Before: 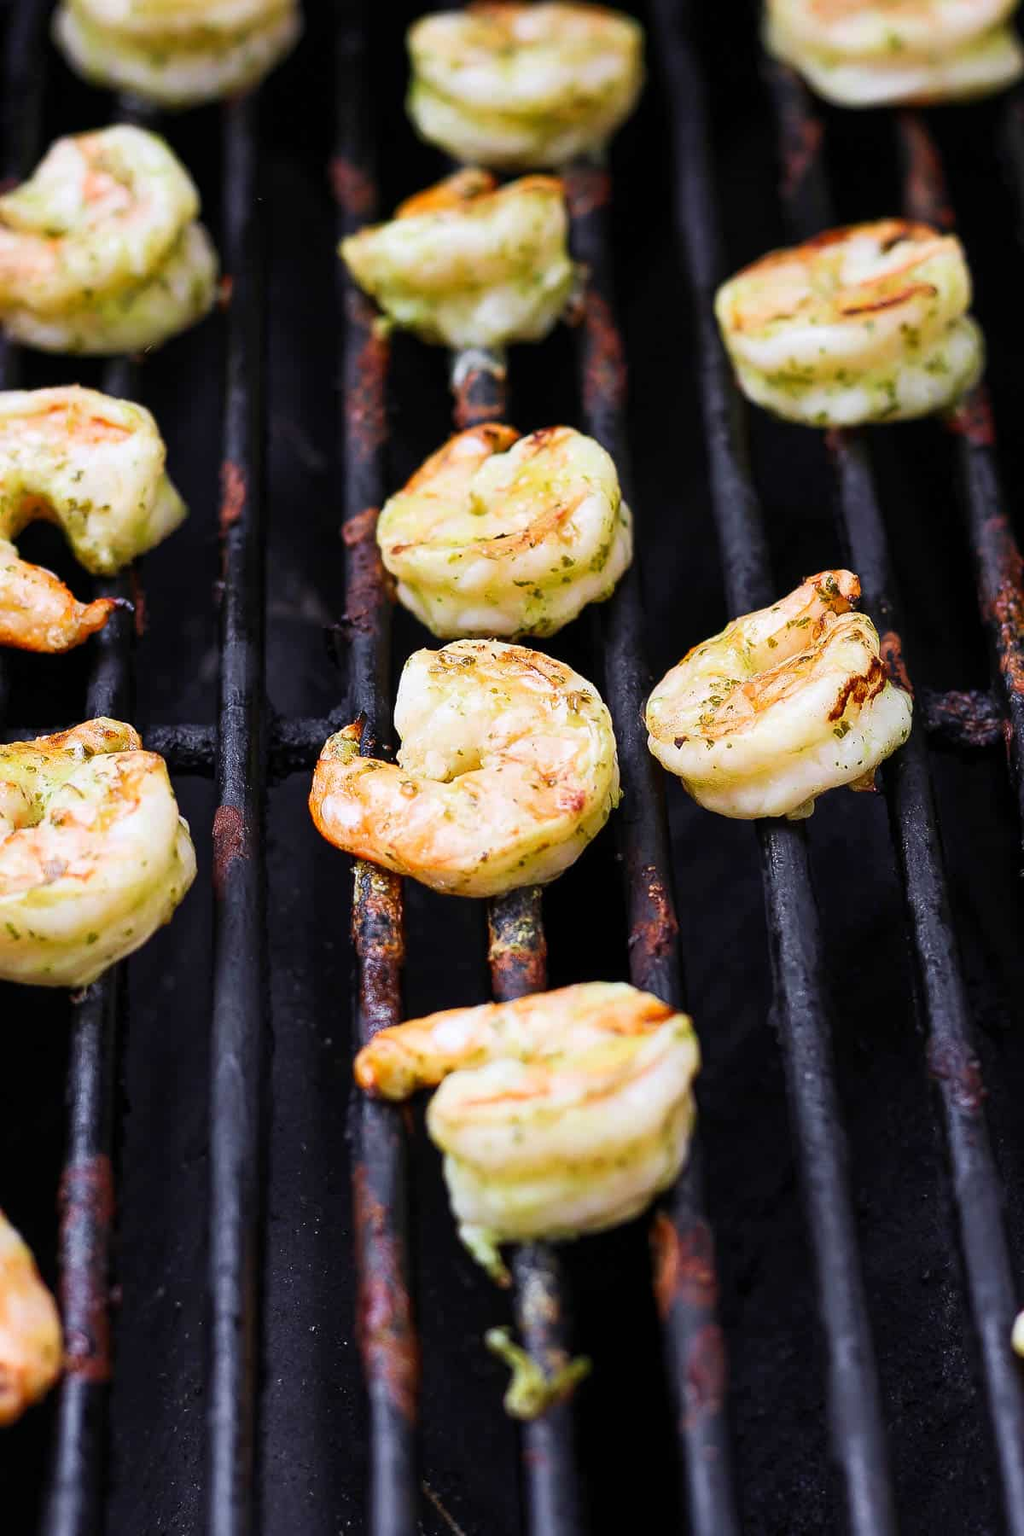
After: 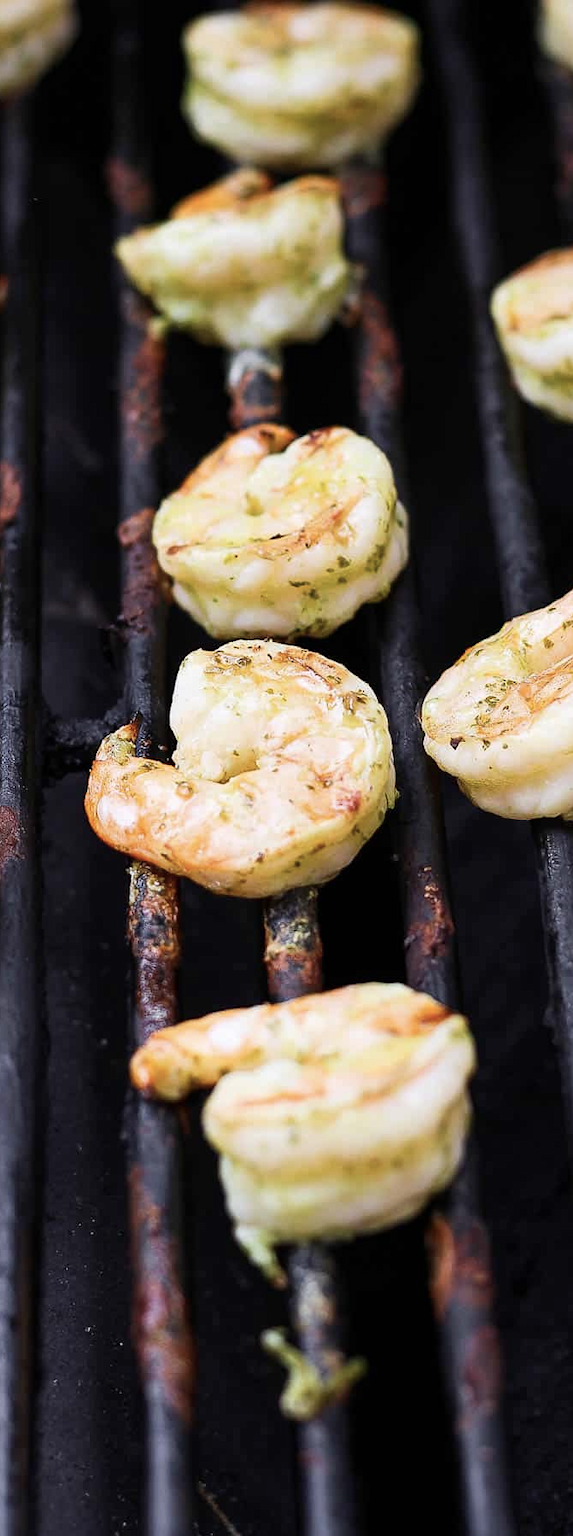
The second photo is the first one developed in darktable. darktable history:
contrast brightness saturation: contrast 0.062, brightness -0.011, saturation -0.216
crop: left 21.937%, right 22.019%, bottom 0.005%
color balance rgb: perceptual saturation grading › global saturation -0.704%
